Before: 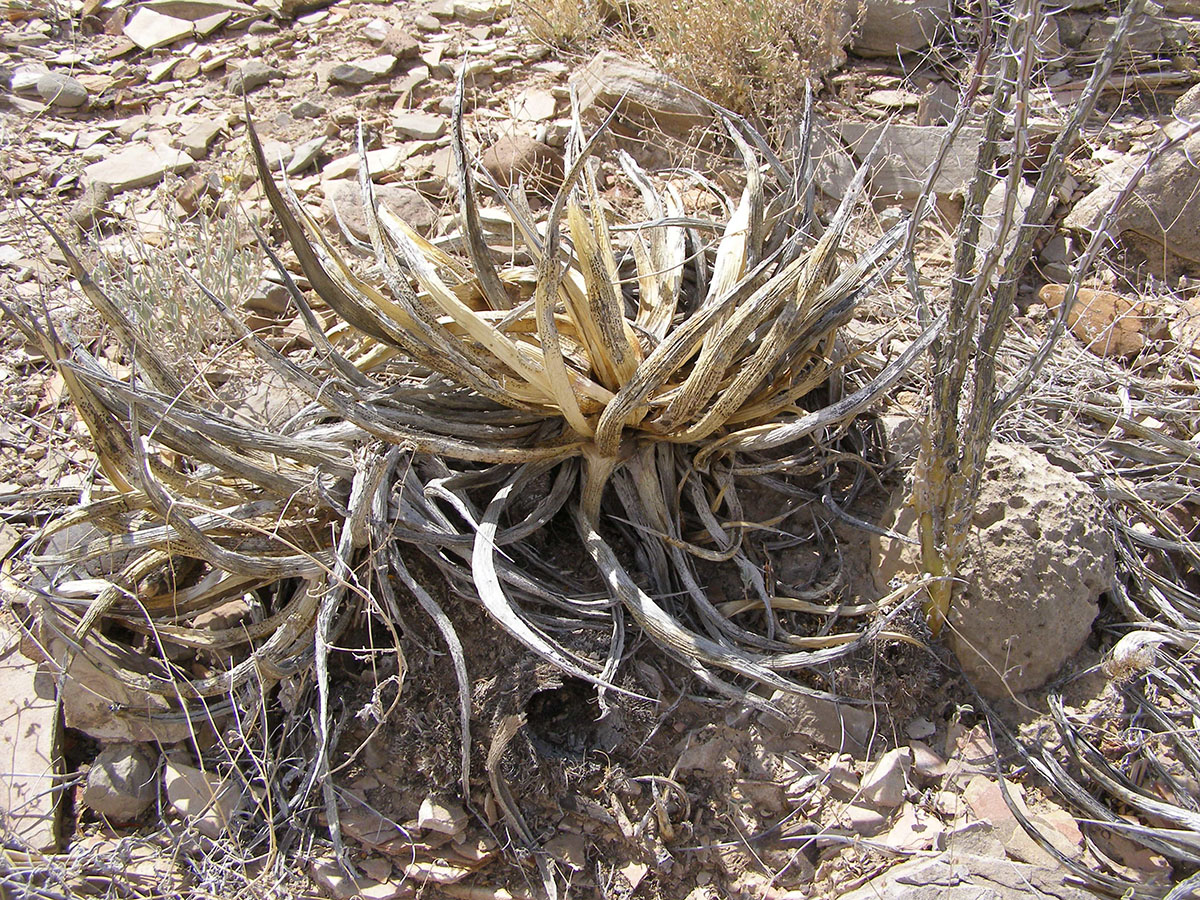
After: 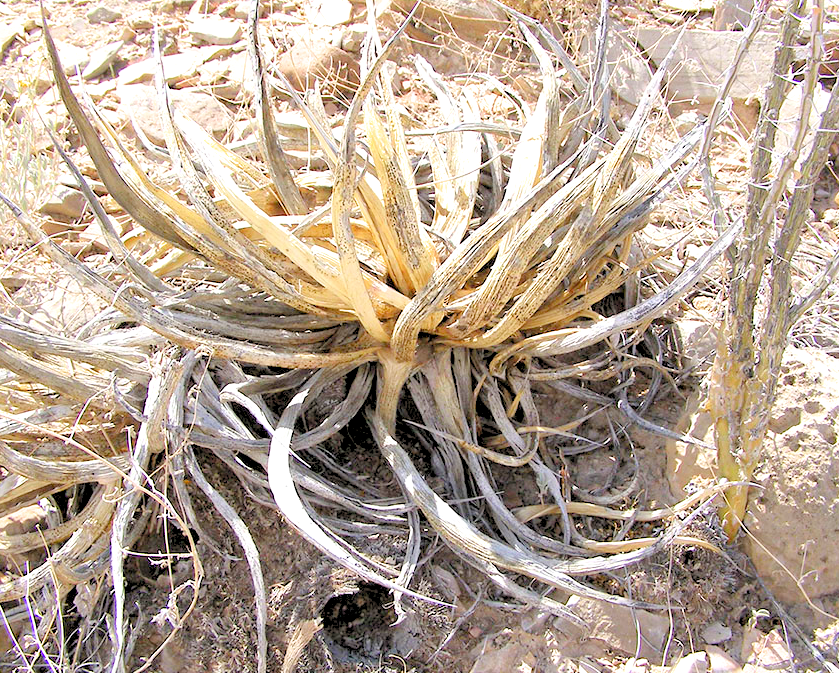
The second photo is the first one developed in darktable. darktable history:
exposure: black level correction 0.001, exposure 0.675 EV, compensate highlight preservation false
filmic rgb: black relative exposure -16 EV, white relative exposure 2.93 EV, hardness 10.04, color science v6 (2022)
crop and rotate: left 17.046%, top 10.659%, right 12.989%, bottom 14.553%
levels: levels [0.072, 0.414, 0.976]
